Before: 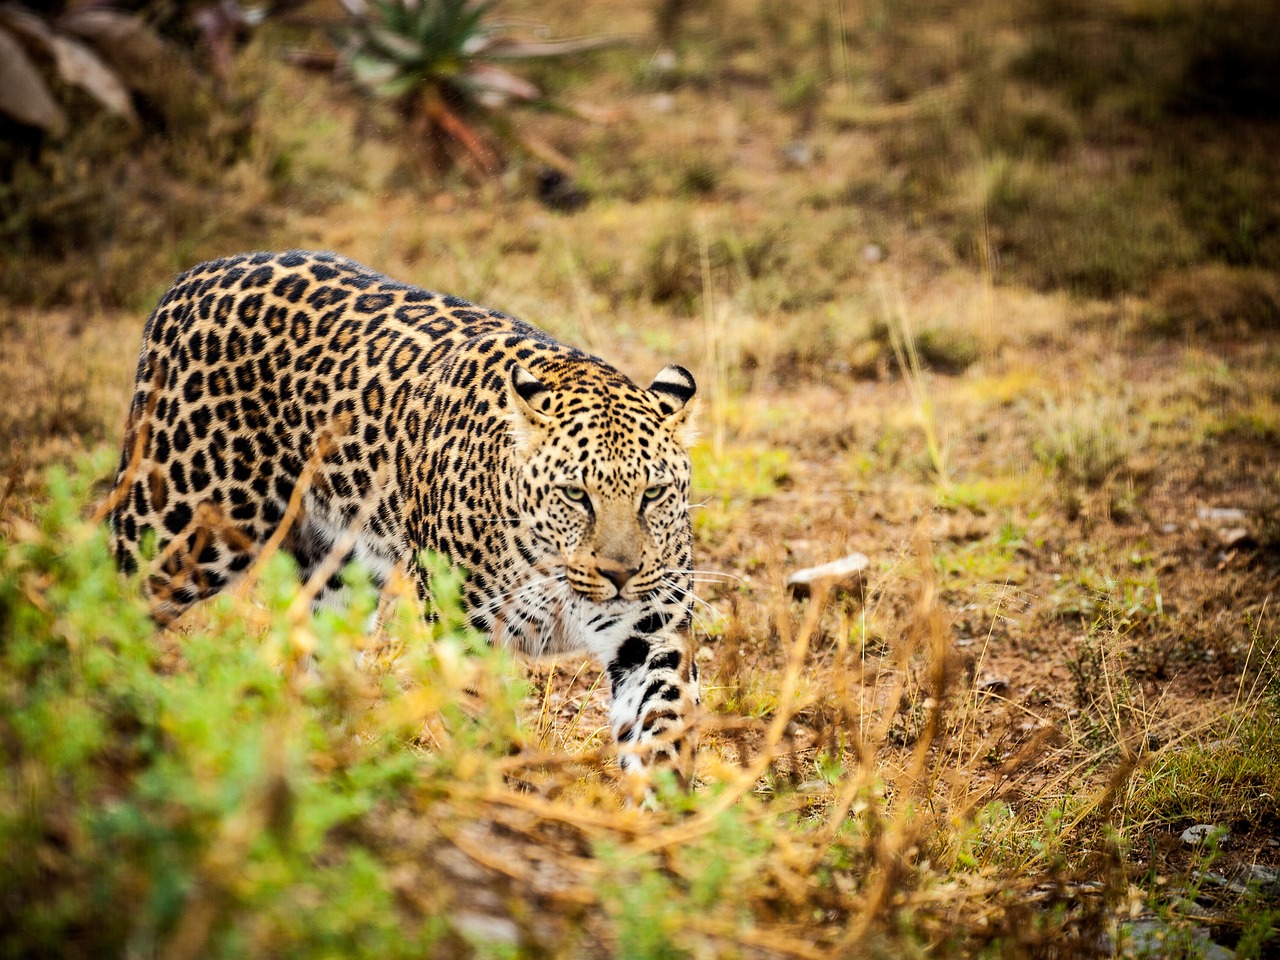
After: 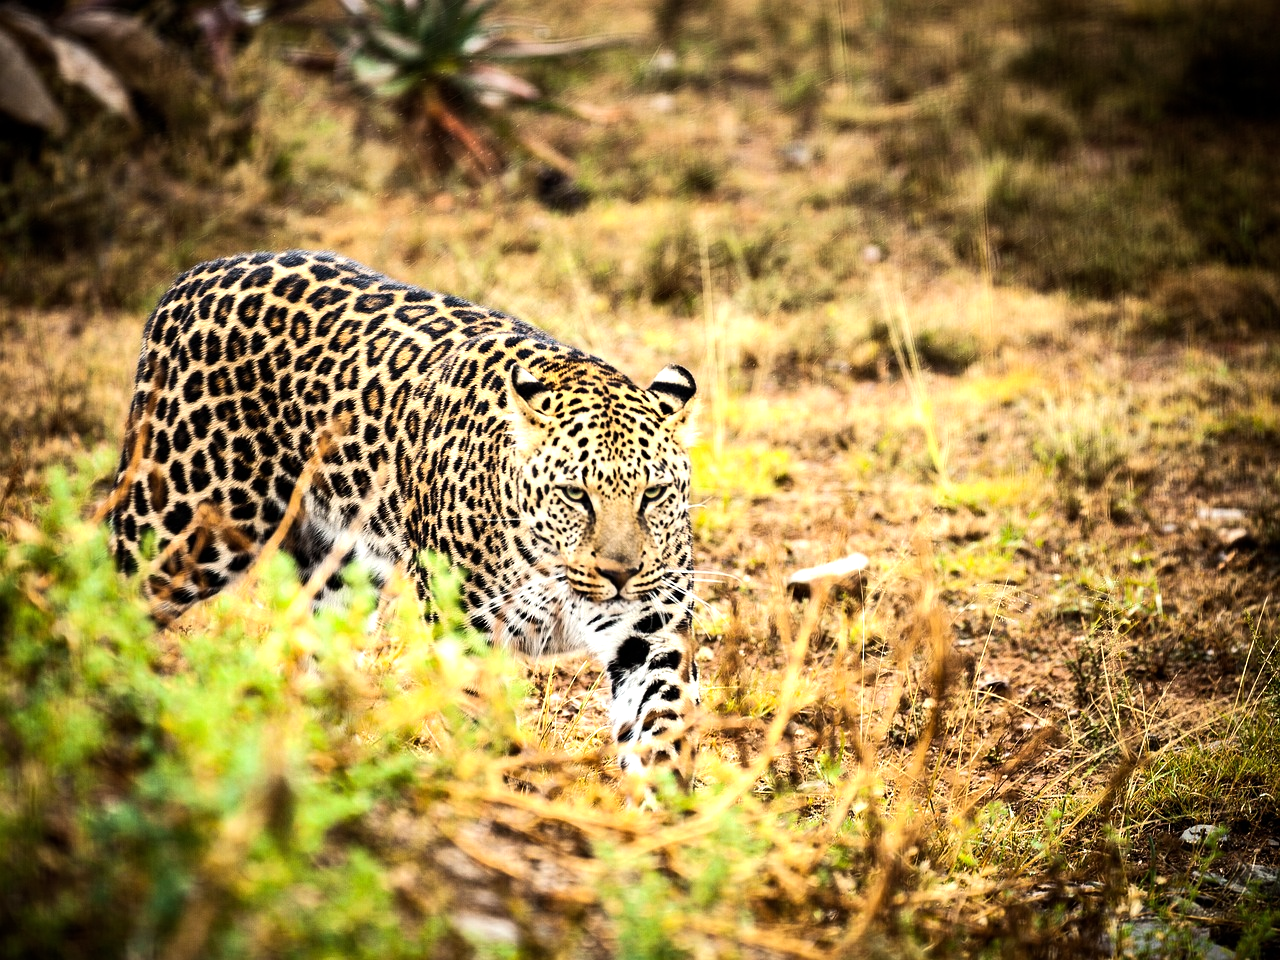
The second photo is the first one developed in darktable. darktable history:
tone equalizer: -8 EV -0.753 EV, -7 EV -0.666 EV, -6 EV -0.618 EV, -5 EV -0.388 EV, -3 EV 0.367 EV, -2 EV 0.6 EV, -1 EV 0.678 EV, +0 EV 0.766 EV, edges refinement/feathering 500, mask exposure compensation -1.57 EV, preserve details no
